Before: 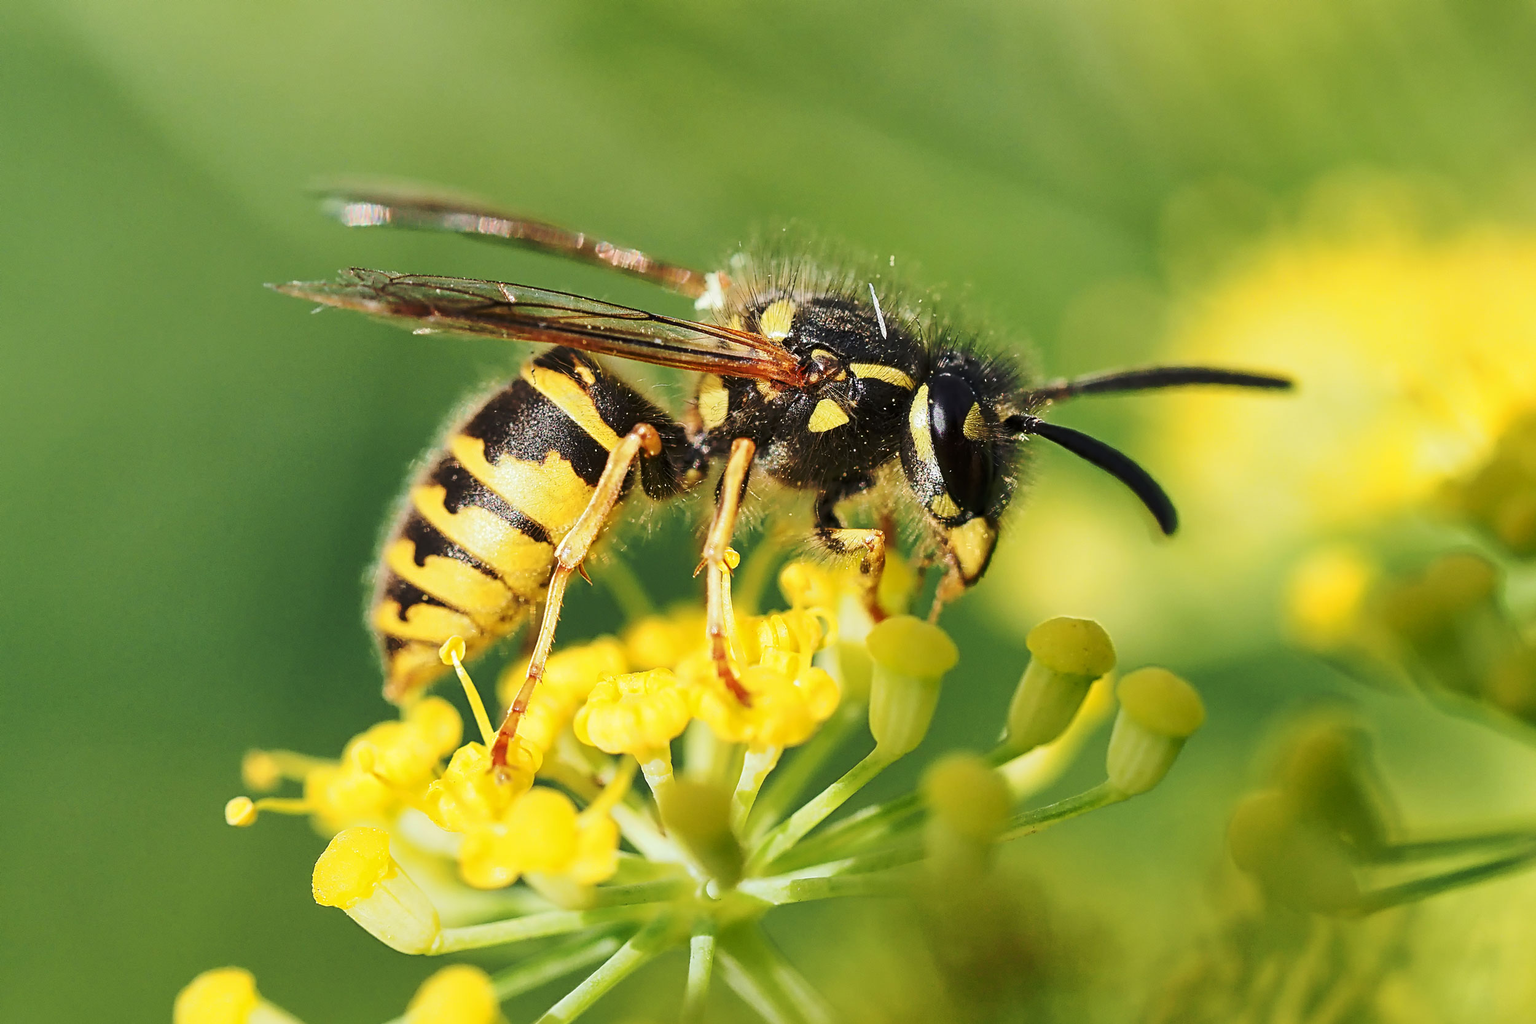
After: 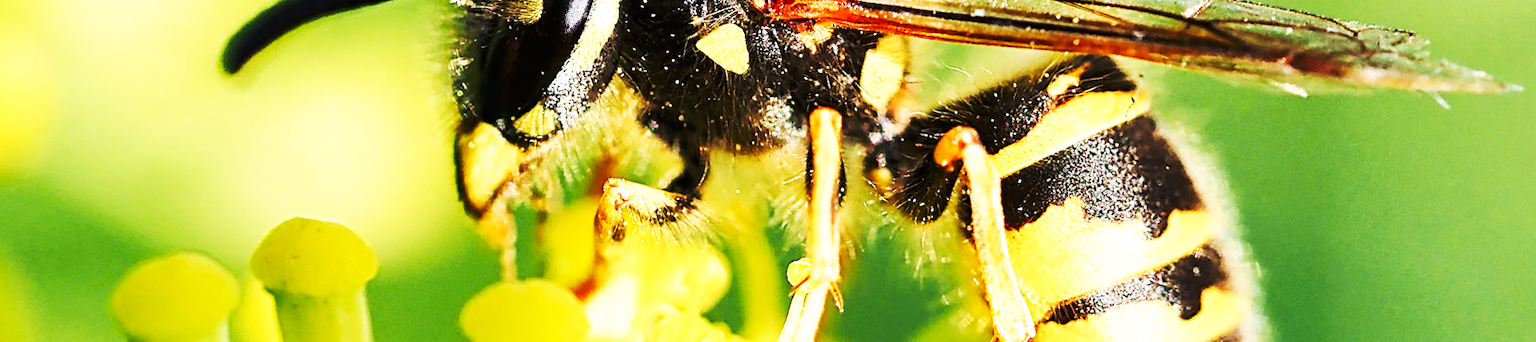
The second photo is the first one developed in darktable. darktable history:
base curve: curves: ch0 [(0, 0) (0.007, 0.004) (0.027, 0.03) (0.046, 0.07) (0.207, 0.54) (0.442, 0.872) (0.673, 0.972) (1, 1)], preserve colors none
crop and rotate: angle 16.12°, top 30.835%, bottom 35.653%
